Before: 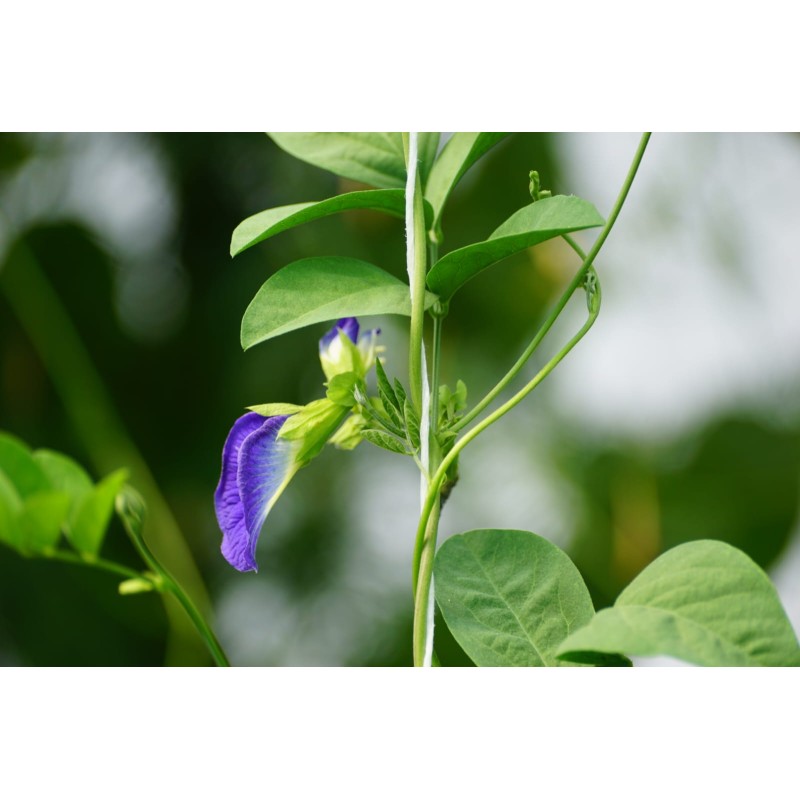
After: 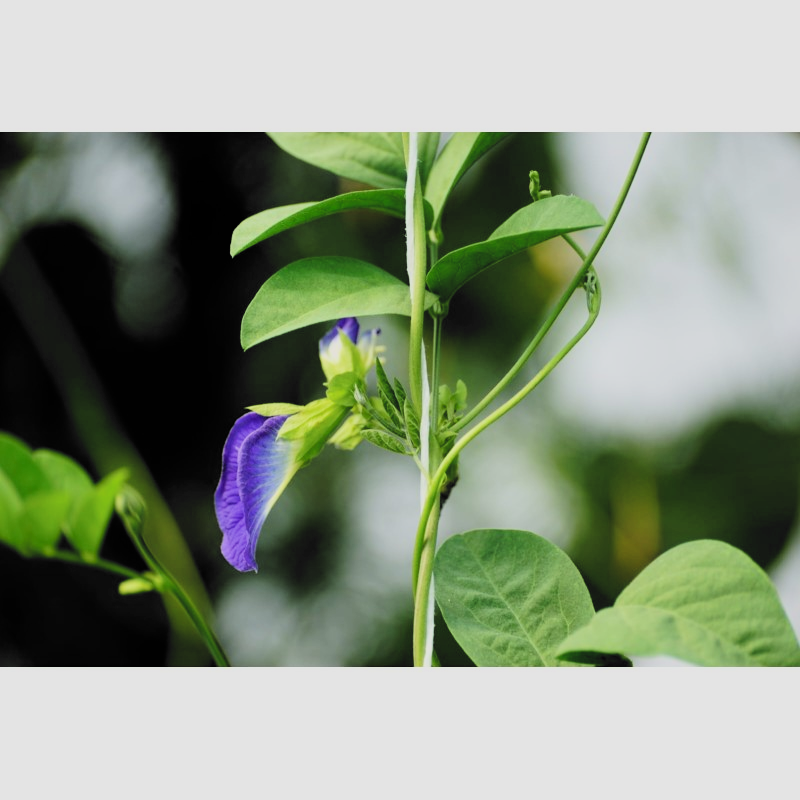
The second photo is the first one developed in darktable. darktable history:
filmic rgb: black relative exposure -5.12 EV, white relative exposure 3.99 EV, hardness 2.88, contrast 1.297, highlights saturation mix -31.12%, color science v6 (2022), iterations of high-quality reconstruction 0
haze removal: compatibility mode true, adaptive false
